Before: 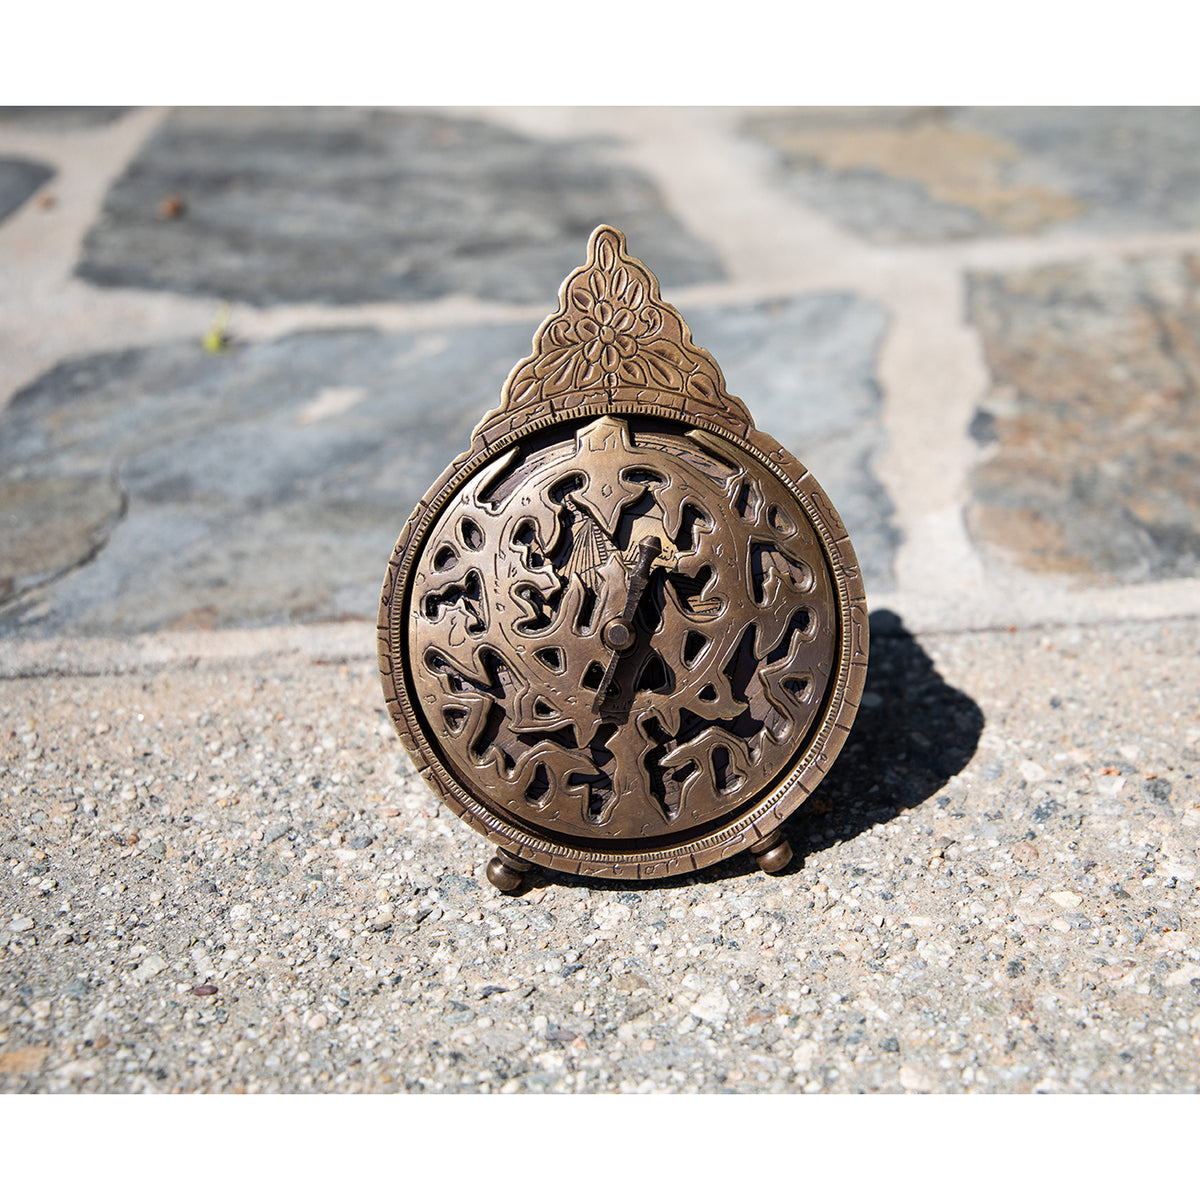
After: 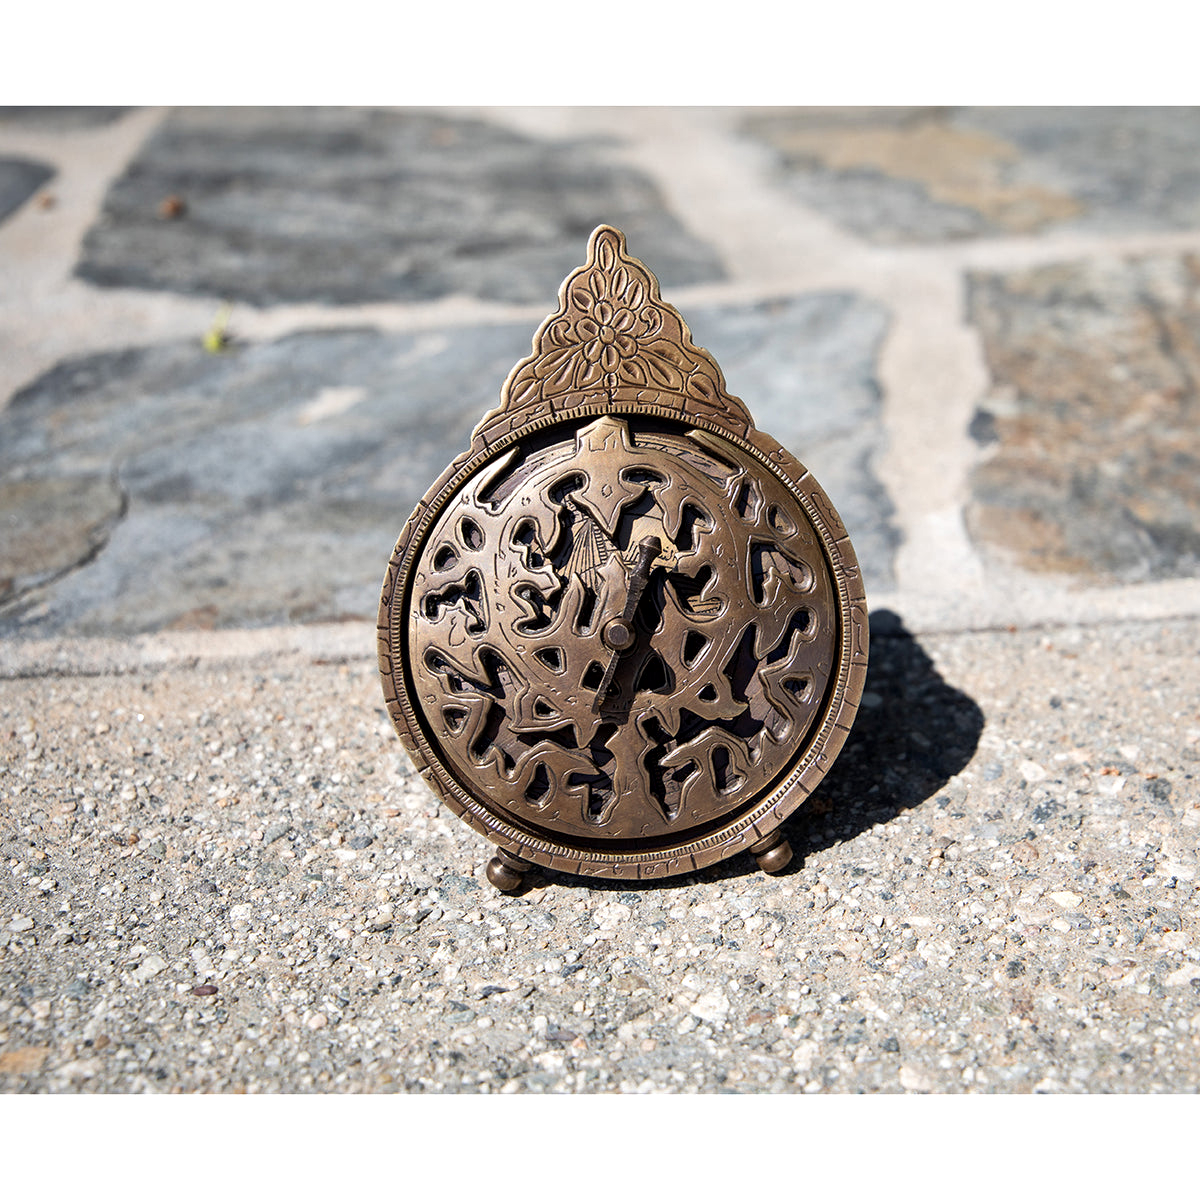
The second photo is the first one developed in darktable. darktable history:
local contrast: mode bilateral grid, contrast 20, coarseness 49, detail 130%, midtone range 0.2
